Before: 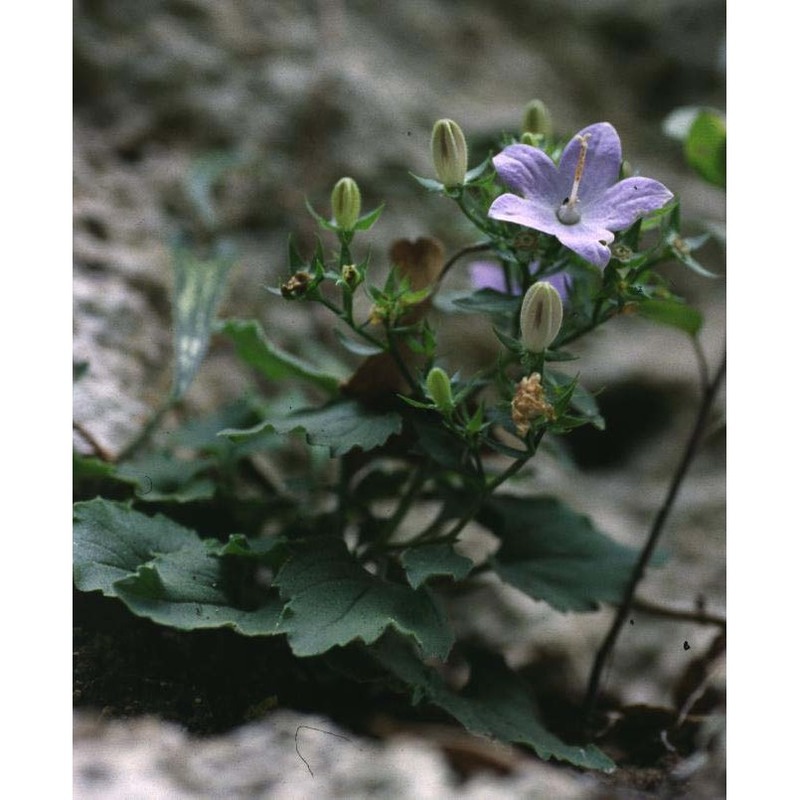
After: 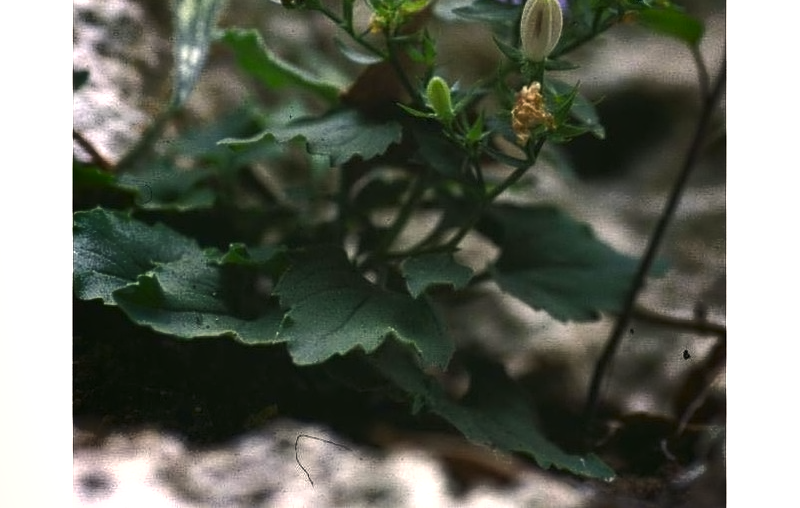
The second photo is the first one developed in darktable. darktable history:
color correction: highlights a* 3.55, highlights b* 5.09
crop and rotate: top 36.423%
exposure: black level correction 0, exposure 0.703 EV, compensate highlight preservation false
contrast equalizer: octaves 7, y [[0.5 ×4, 0.524, 0.59], [0.5 ×6], [0.5 ×6], [0, 0, 0, 0.01, 0.045, 0.012], [0, 0, 0, 0.044, 0.195, 0.131]], mix 0.746
shadows and highlights: radius 336.83, shadows 28.43, soften with gaussian
base curve: preserve colors none
